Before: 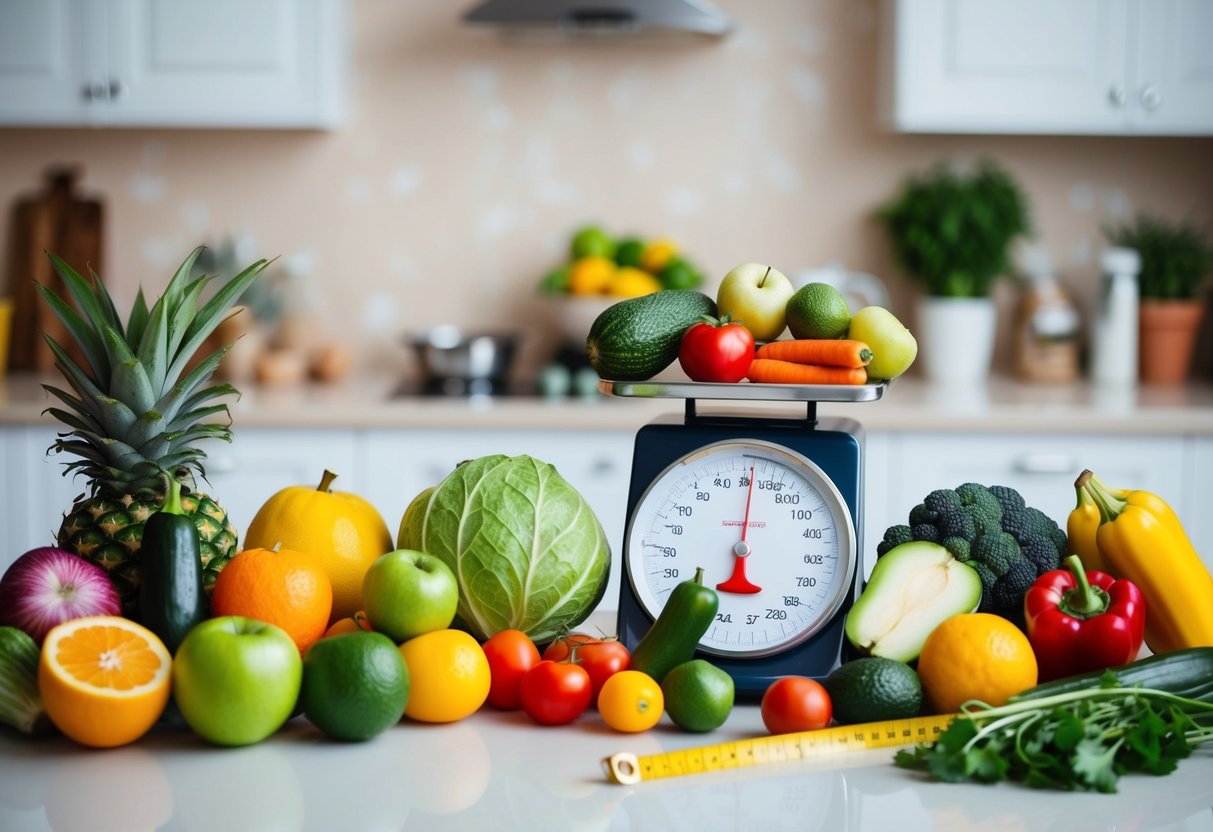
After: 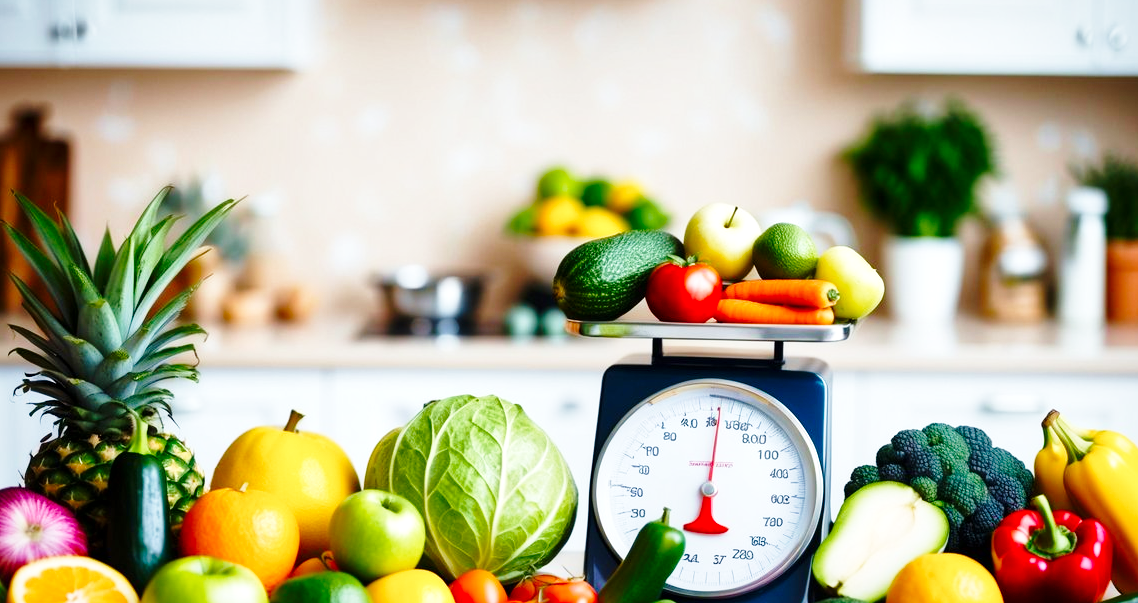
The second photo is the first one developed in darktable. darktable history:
local contrast: mode bilateral grid, contrast 20, coarseness 50, detail 148%, midtone range 0.2
velvia: on, module defaults
base curve: curves: ch0 [(0, 0) (0.028, 0.03) (0.121, 0.232) (0.46, 0.748) (0.859, 0.968) (1, 1)], preserve colors none
color balance rgb: perceptual saturation grading › global saturation 20%, perceptual saturation grading › highlights -25%, perceptual saturation grading › shadows 25%
crop: left 2.737%, top 7.287%, right 3.421%, bottom 20.179%
